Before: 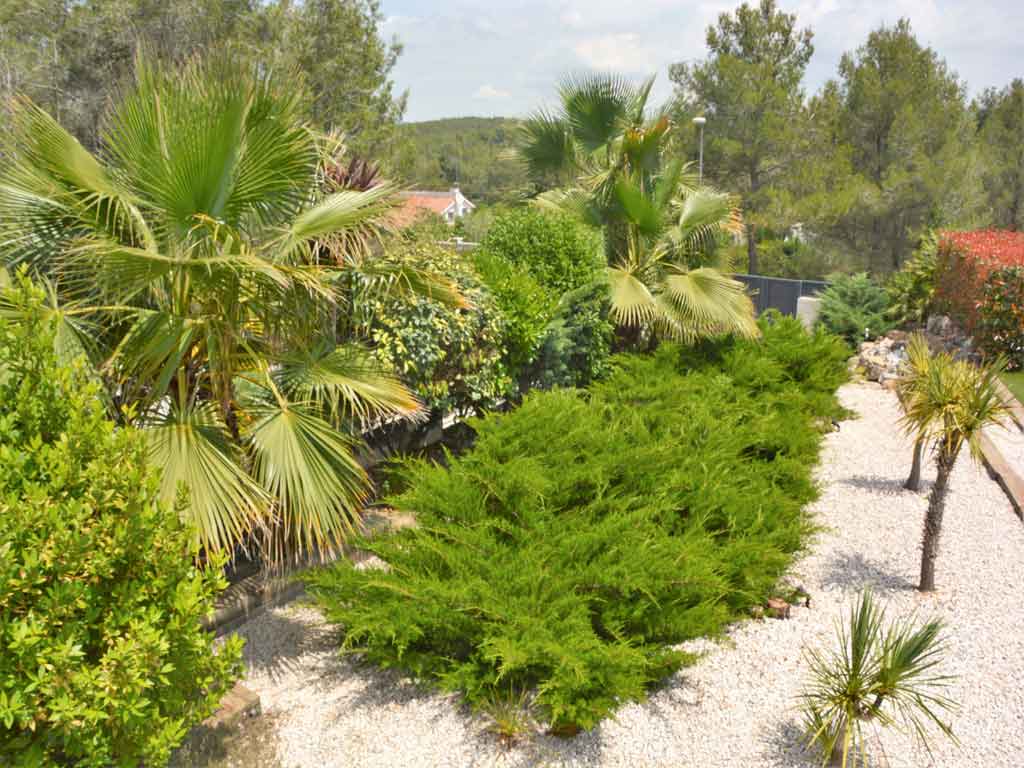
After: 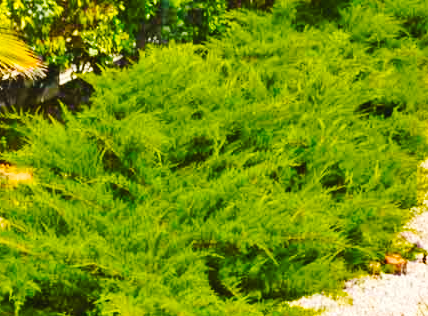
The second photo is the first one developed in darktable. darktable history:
crop: left 37.463%, top 44.916%, right 20.737%, bottom 13.828%
tone curve: curves: ch0 [(0, 0.023) (0.103, 0.087) (0.295, 0.297) (0.445, 0.531) (0.553, 0.665) (0.735, 0.843) (0.994, 1)]; ch1 [(0, 0) (0.414, 0.395) (0.447, 0.447) (0.485, 0.5) (0.512, 0.524) (0.542, 0.581) (0.581, 0.632) (0.646, 0.715) (1, 1)]; ch2 [(0, 0) (0.369, 0.388) (0.449, 0.431) (0.478, 0.471) (0.516, 0.517) (0.579, 0.624) (0.674, 0.775) (1, 1)], preserve colors none
color balance rgb: perceptual saturation grading › global saturation 30.412%, global vibrance 59.804%
